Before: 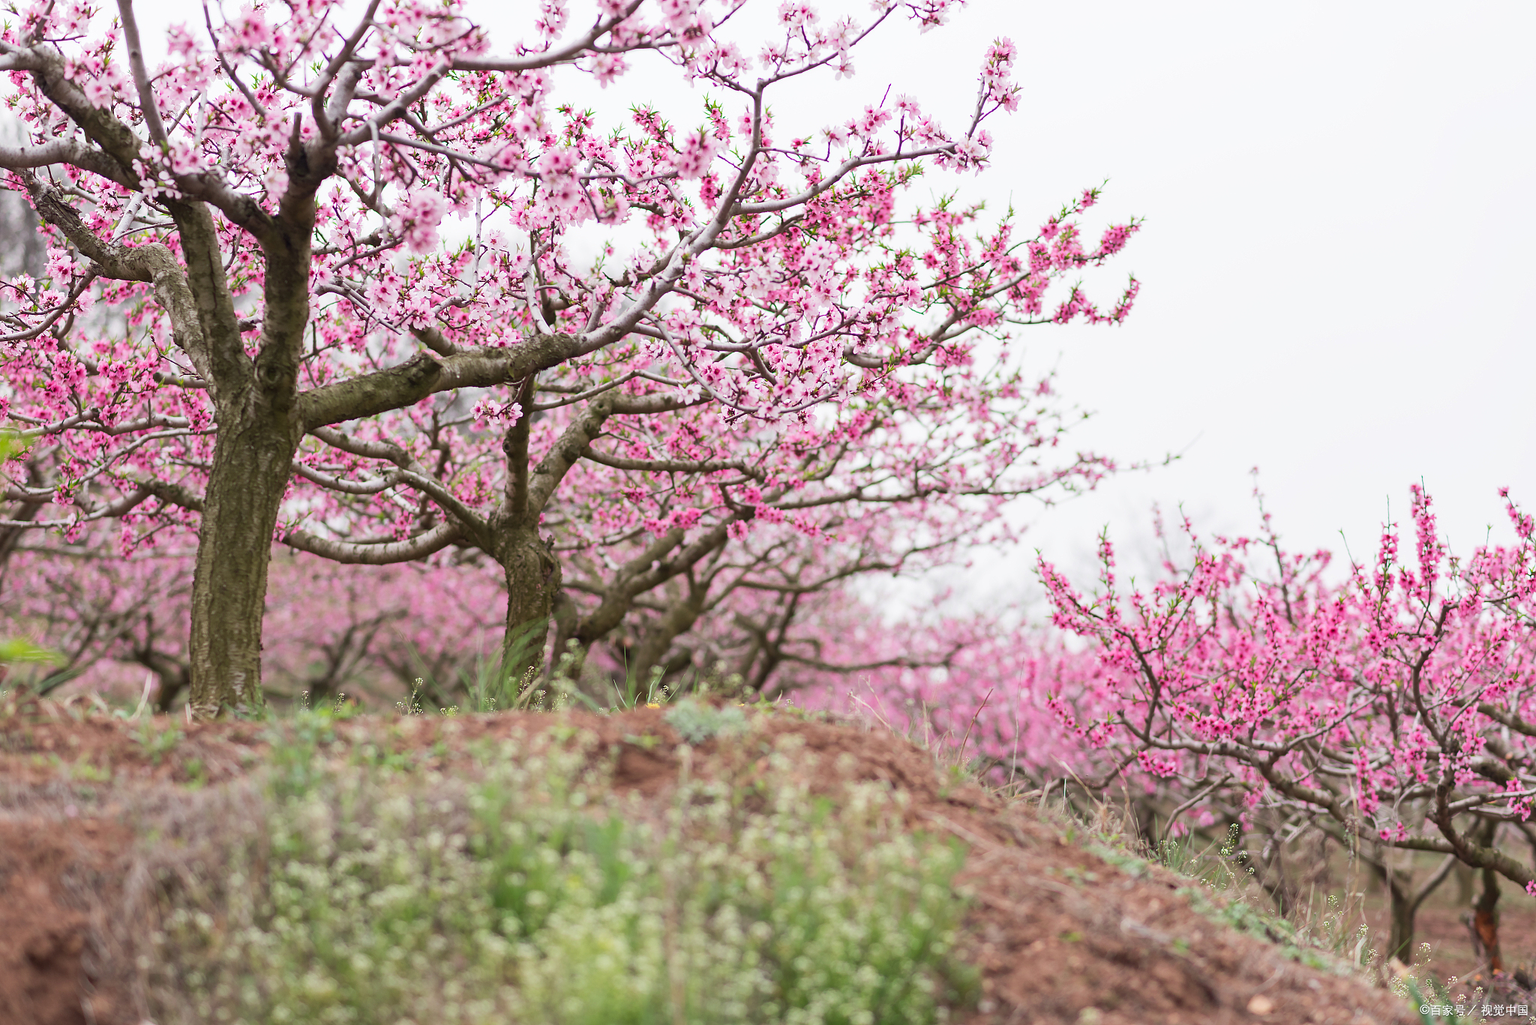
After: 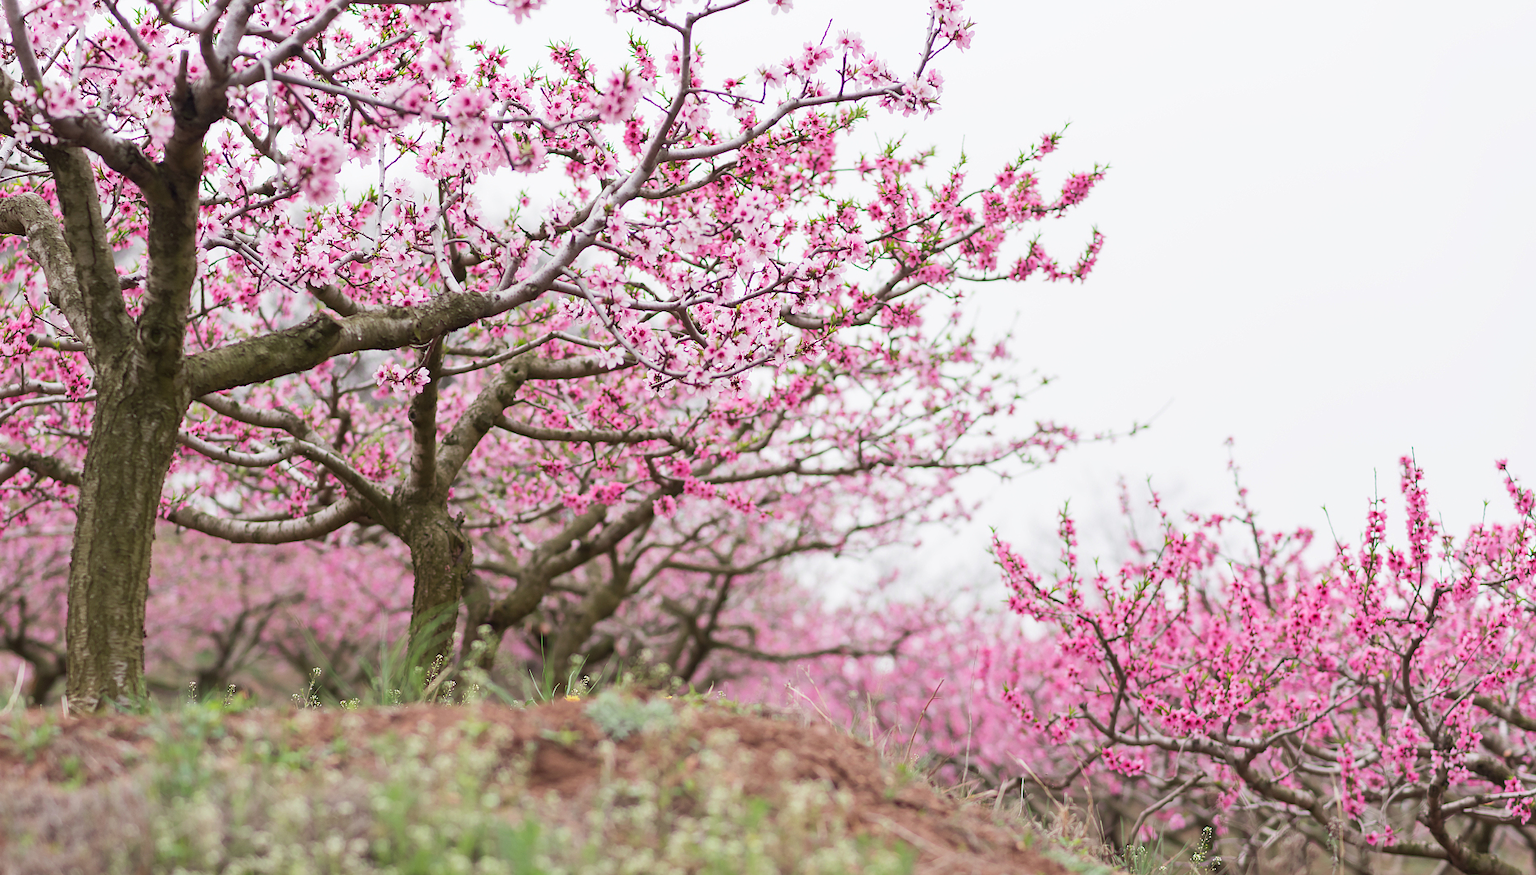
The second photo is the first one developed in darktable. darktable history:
crop: left 8.441%, top 6.529%, bottom 15.201%
exposure: exposure -0.013 EV, compensate highlight preservation false
